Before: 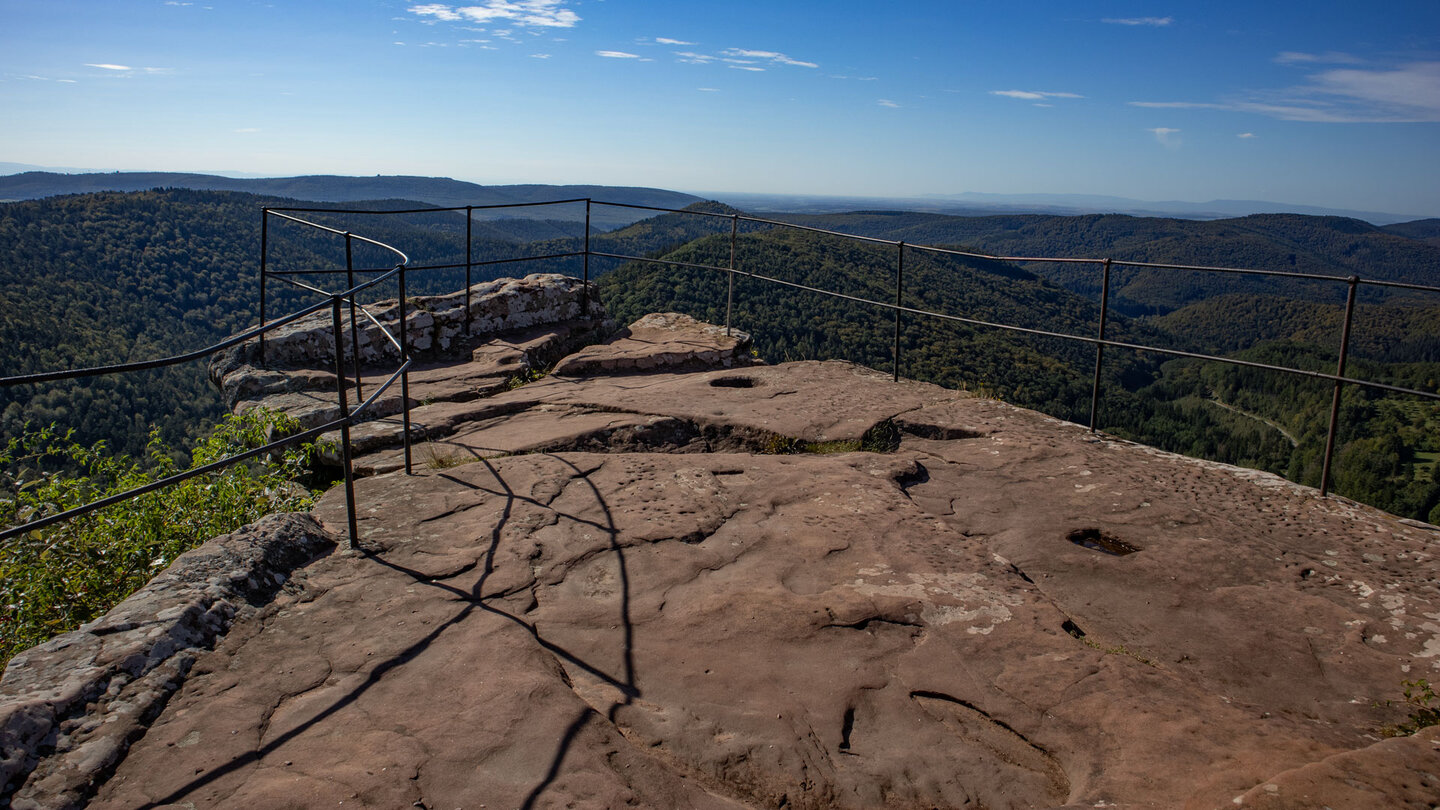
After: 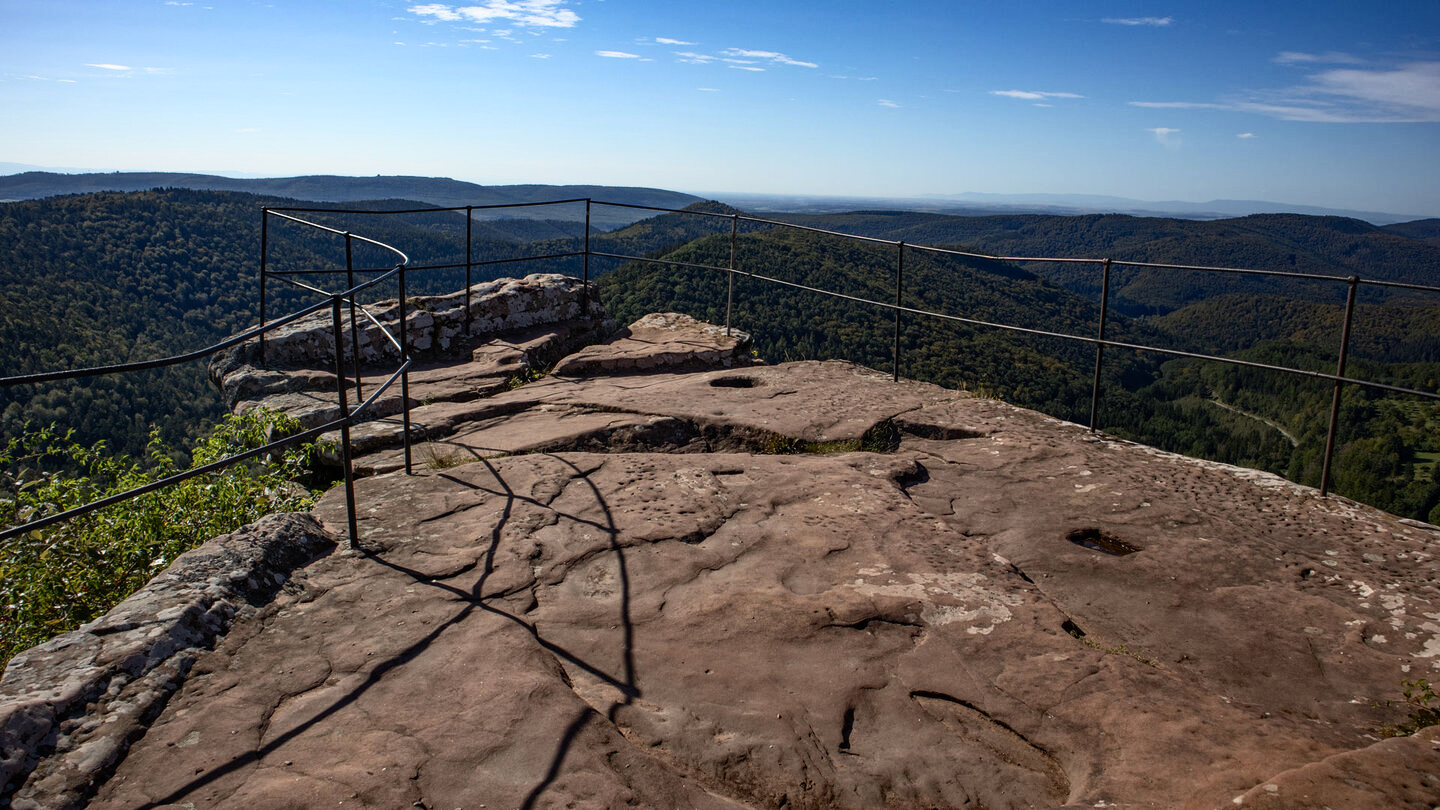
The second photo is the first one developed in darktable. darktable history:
contrast brightness saturation: contrast 0.242, brightness 0.092
